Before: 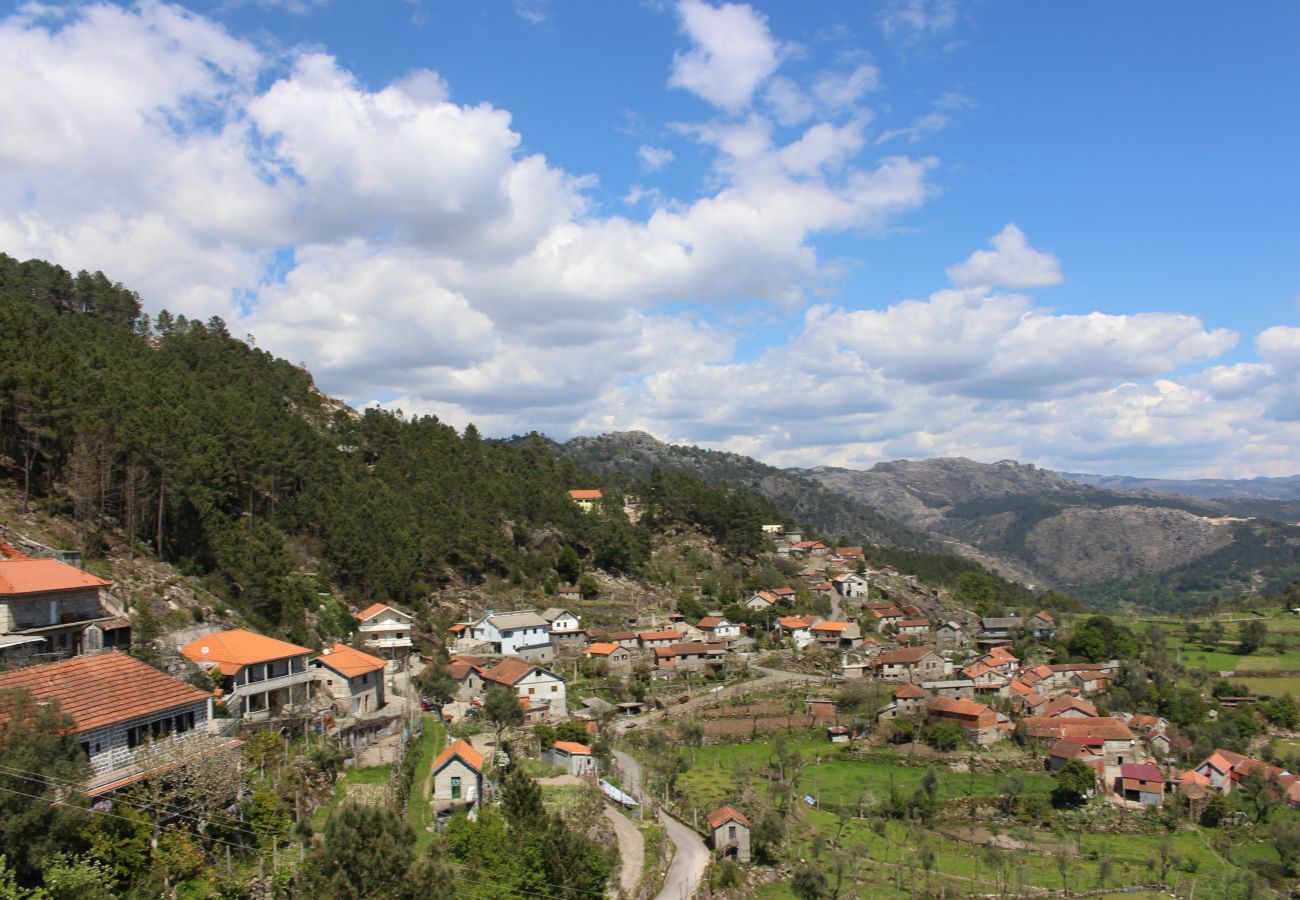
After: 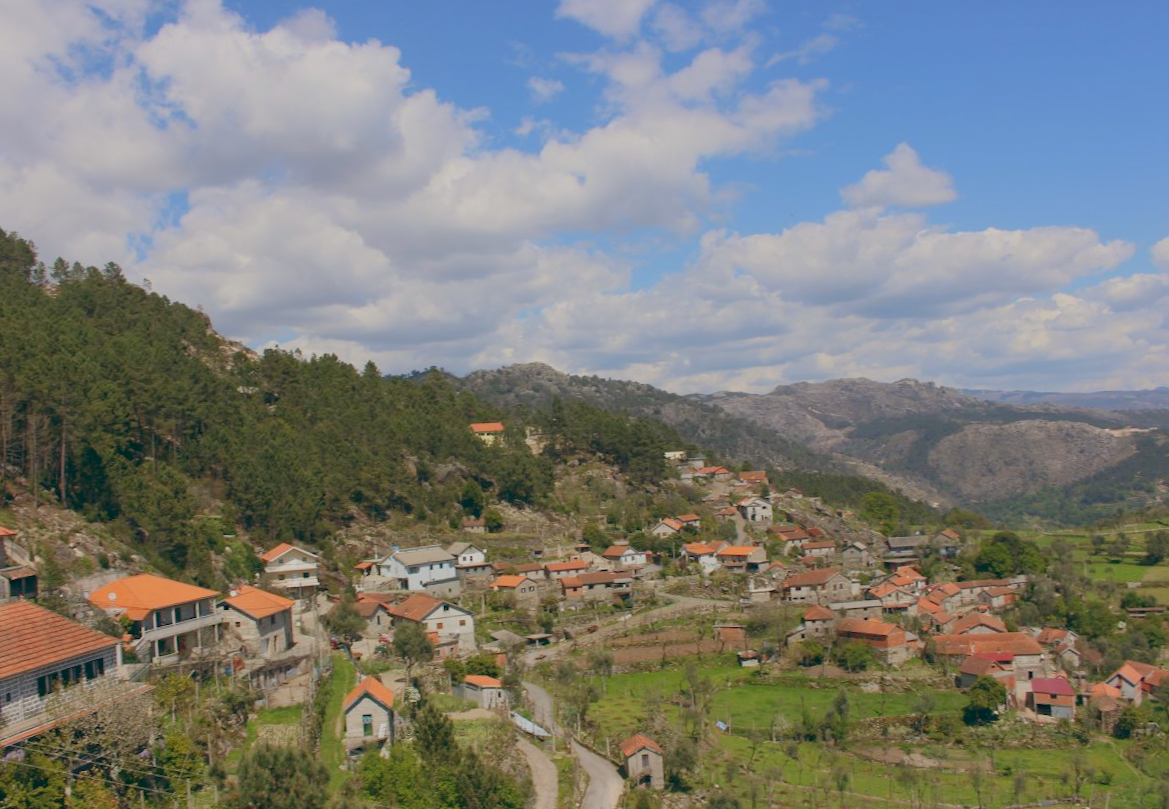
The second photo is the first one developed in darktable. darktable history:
color balance: lift [1, 0.998, 1.001, 1.002], gamma [1, 1.02, 1, 0.98], gain [1, 1.02, 1.003, 0.98]
color balance rgb: contrast -30%
exposure: compensate highlight preservation false
crop and rotate: angle 1.96°, left 5.673%, top 5.673%
